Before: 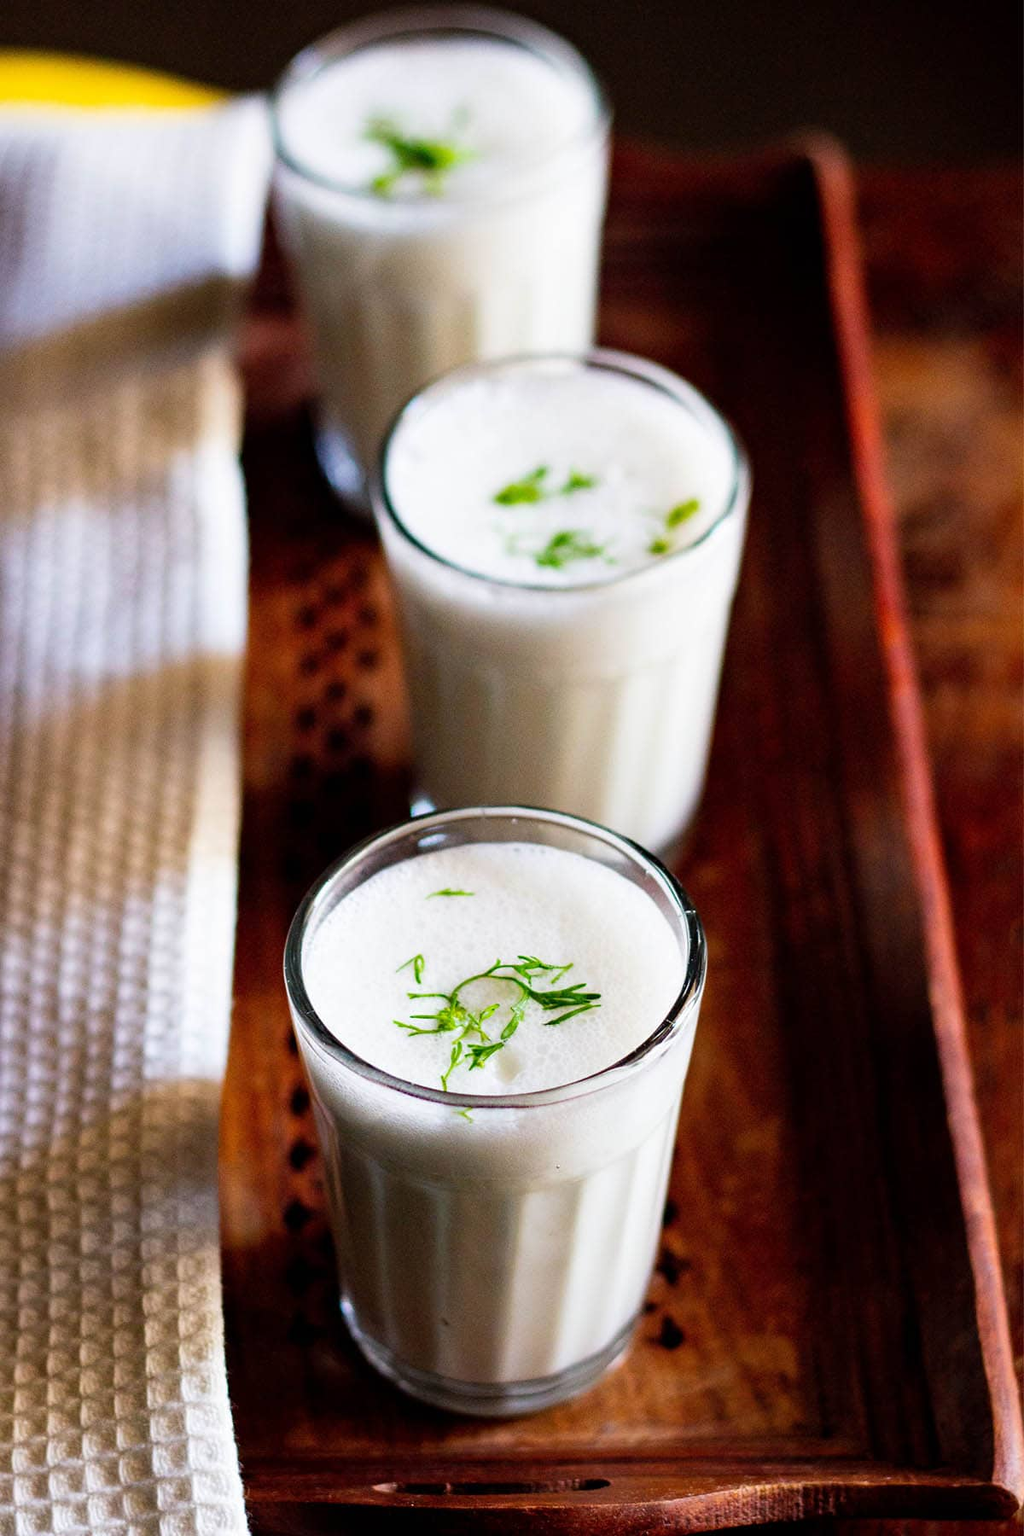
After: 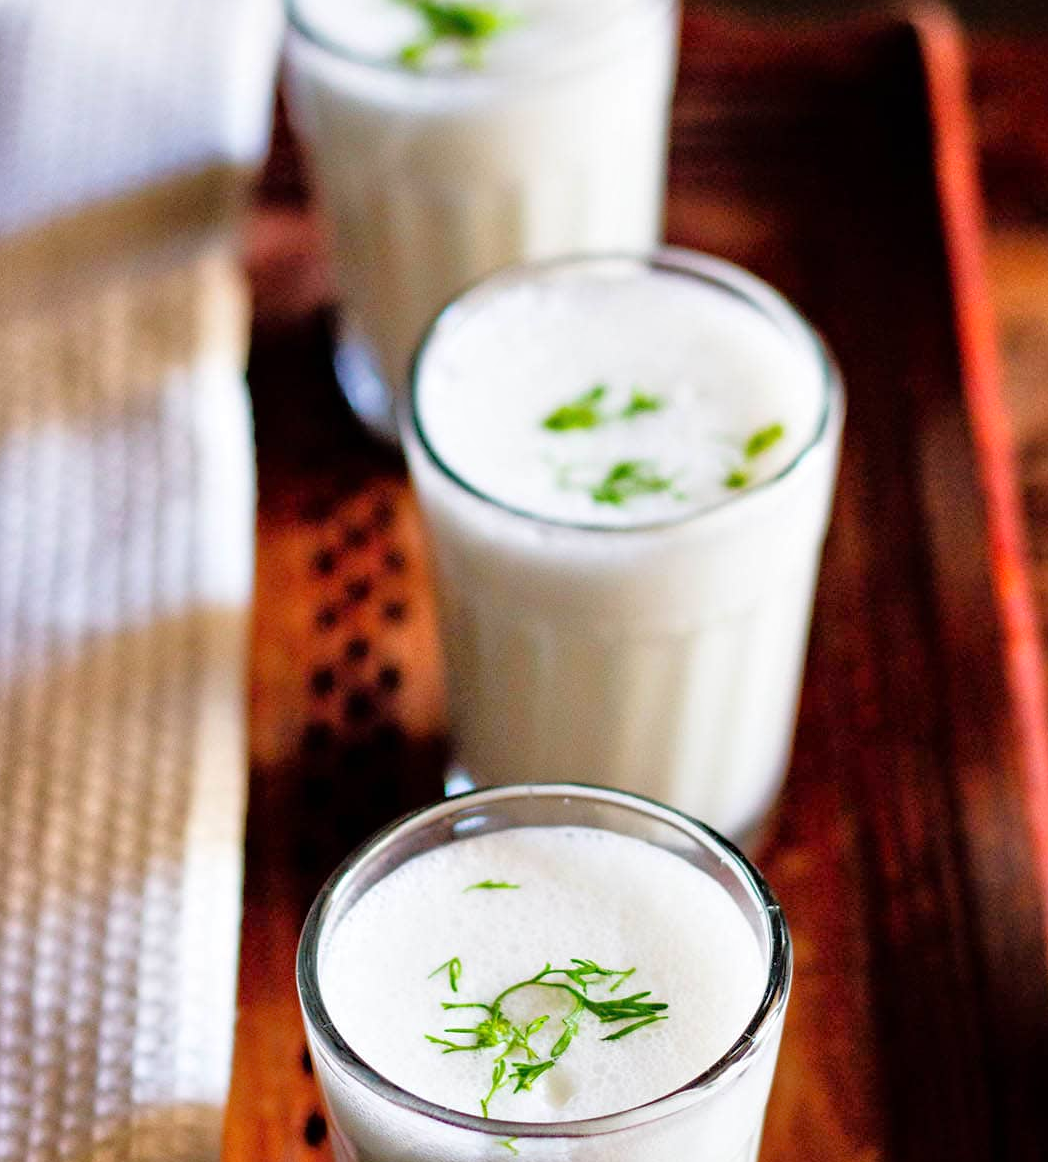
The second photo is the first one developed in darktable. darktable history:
tone equalizer: -7 EV 0.15 EV, -6 EV 0.6 EV, -5 EV 1.15 EV, -4 EV 1.33 EV, -3 EV 1.15 EV, -2 EV 0.6 EV, -1 EV 0.15 EV, mask exposure compensation -0.5 EV
crop: left 3.015%, top 8.969%, right 9.647%, bottom 26.457%
